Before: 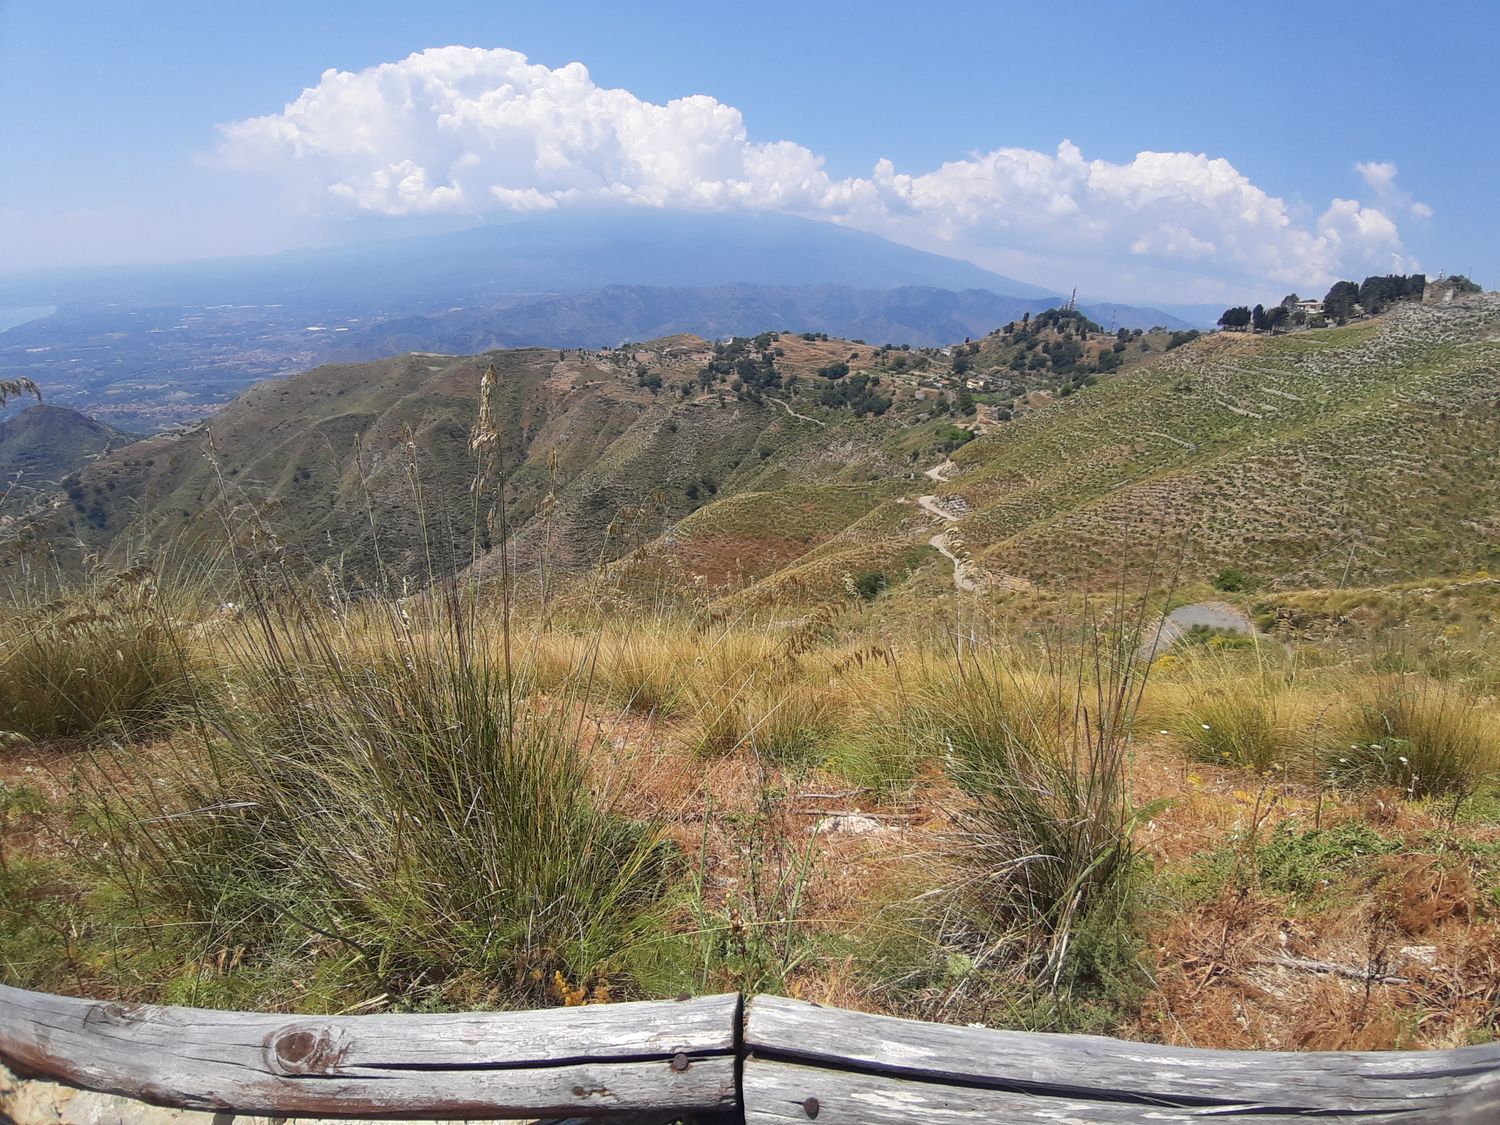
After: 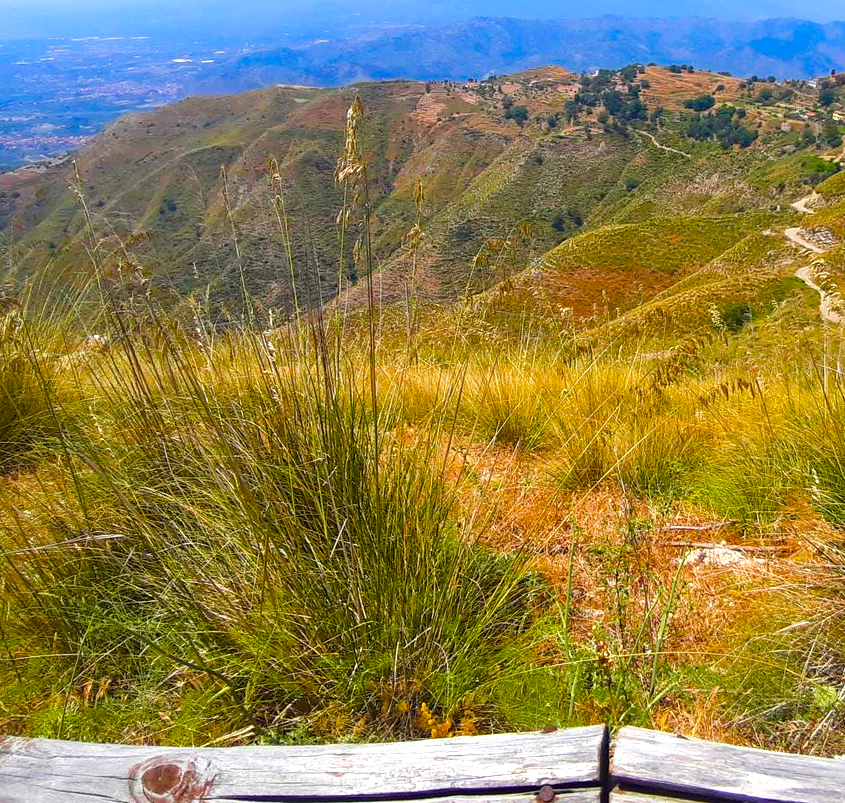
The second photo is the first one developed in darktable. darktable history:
velvia: on, module defaults
crop: left 8.966%, top 23.852%, right 34.699%, bottom 4.703%
color balance rgb: linear chroma grading › shadows 10%, linear chroma grading › highlights 10%, linear chroma grading › global chroma 15%, linear chroma grading › mid-tones 15%, perceptual saturation grading › global saturation 40%, perceptual saturation grading › highlights -25%, perceptual saturation grading › mid-tones 35%, perceptual saturation grading › shadows 35%, perceptual brilliance grading › global brilliance 11.29%, global vibrance 11.29%
exposure: black level correction 0.001, compensate highlight preservation false
